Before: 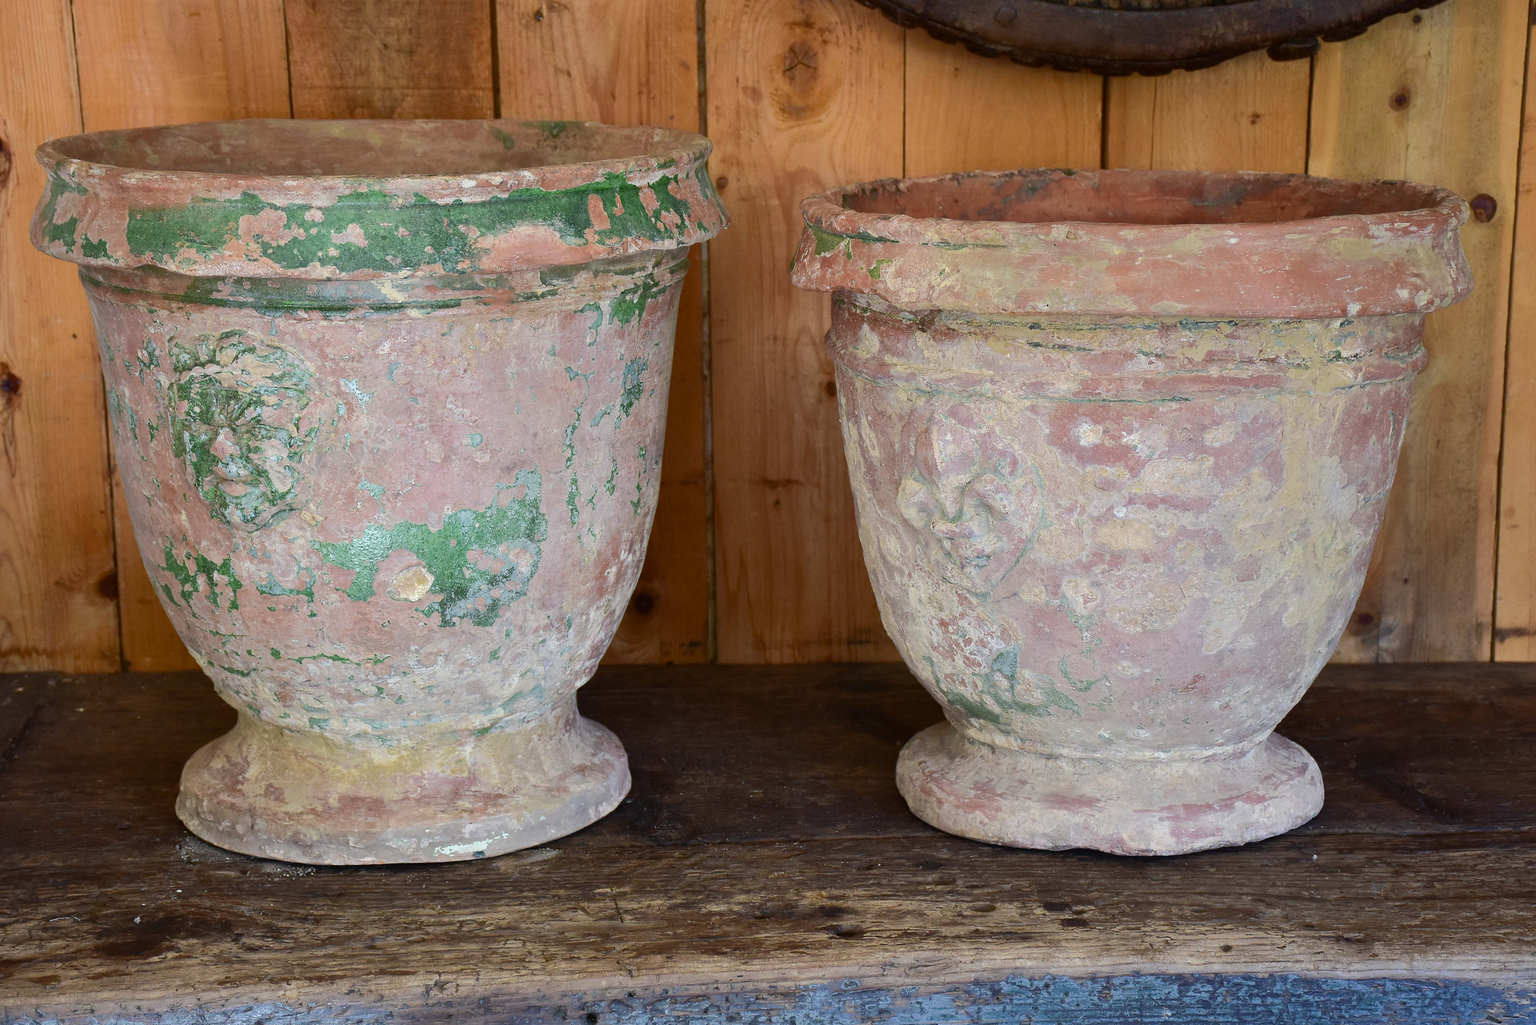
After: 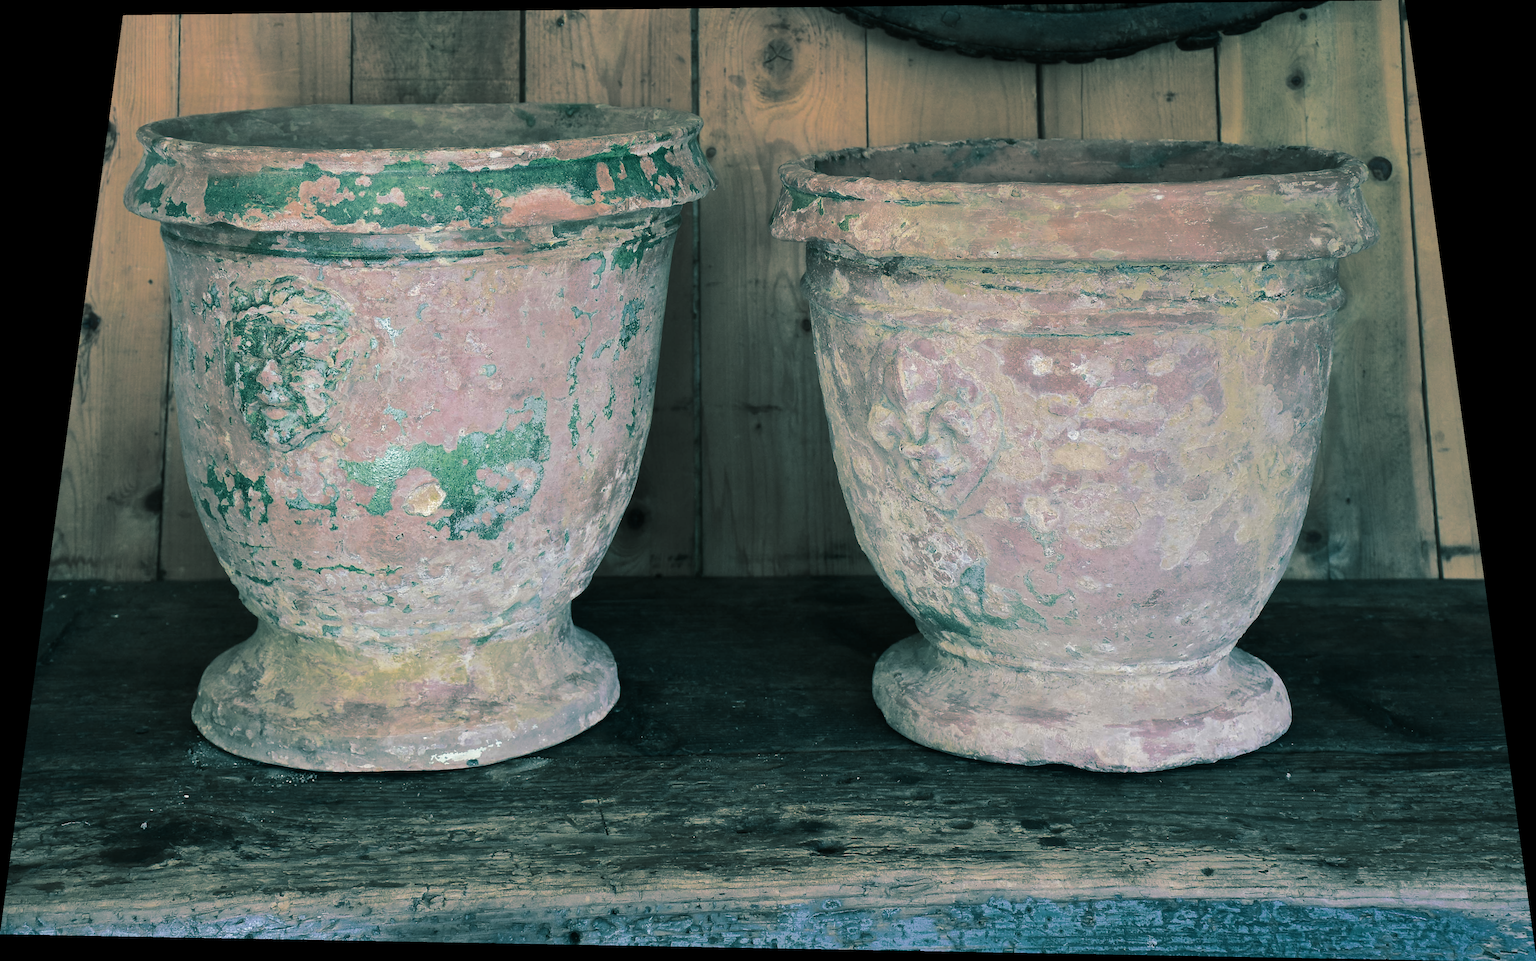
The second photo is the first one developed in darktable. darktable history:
split-toning: shadows › hue 186.43°, highlights › hue 49.29°, compress 30.29%
rotate and perspective: rotation 0.128°, lens shift (vertical) -0.181, lens shift (horizontal) -0.044, shear 0.001, automatic cropping off
white balance: emerald 1
exposure: exposure -0.293 EV, compensate highlight preservation false
tone equalizer: -8 EV -0.417 EV, -7 EV -0.389 EV, -6 EV -0.333 EV, -5 EV -0.222 EV, -3 EV 0.222 EV, -2 EV 0.333 EV, -1 EV 0.389 EV, +0 EV 0.417 EV, edges refinement/feathering 500, mask exposure compensation -1.57 EV, preserve details no
